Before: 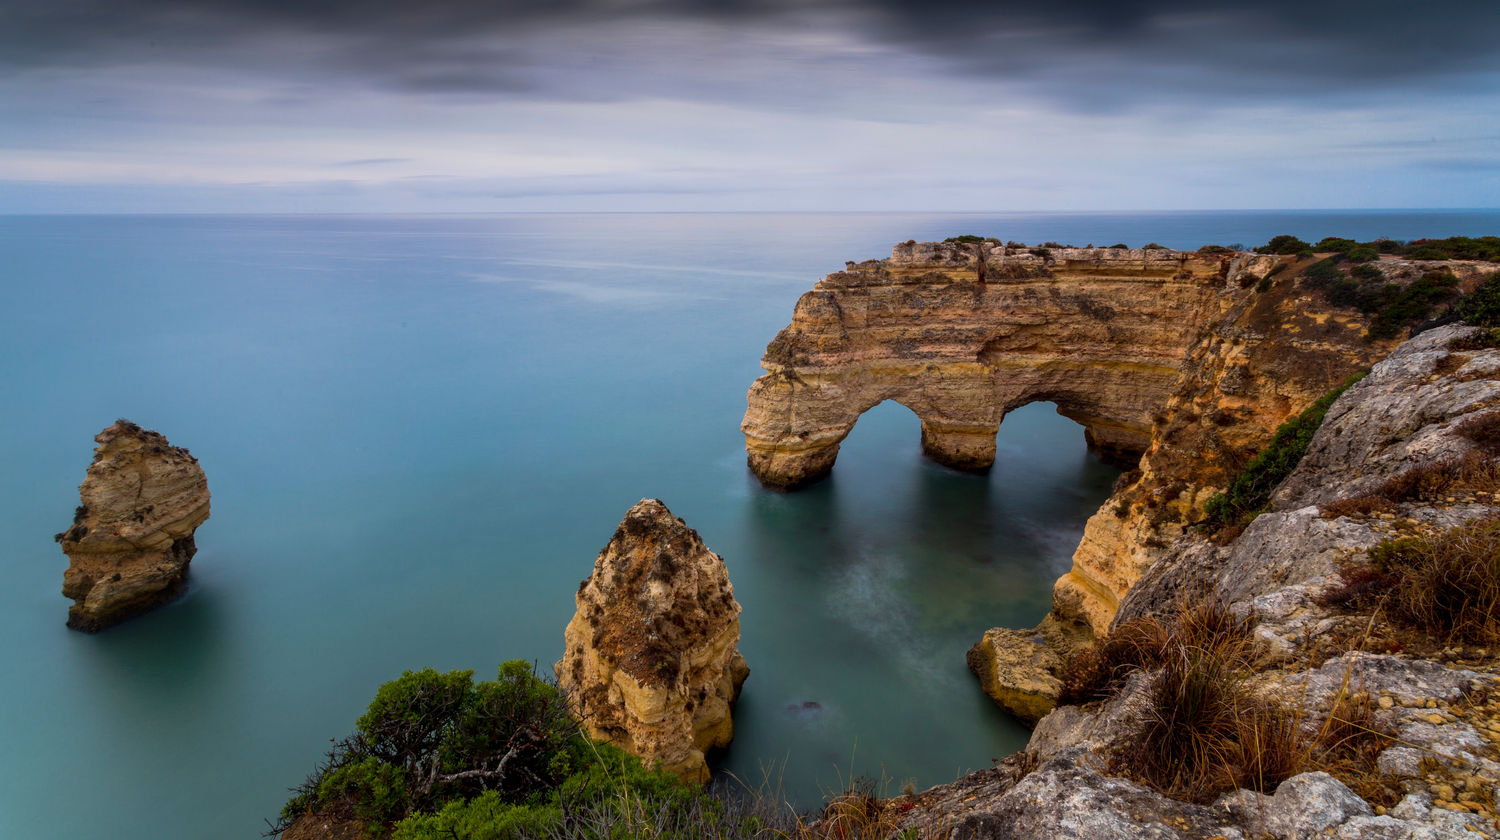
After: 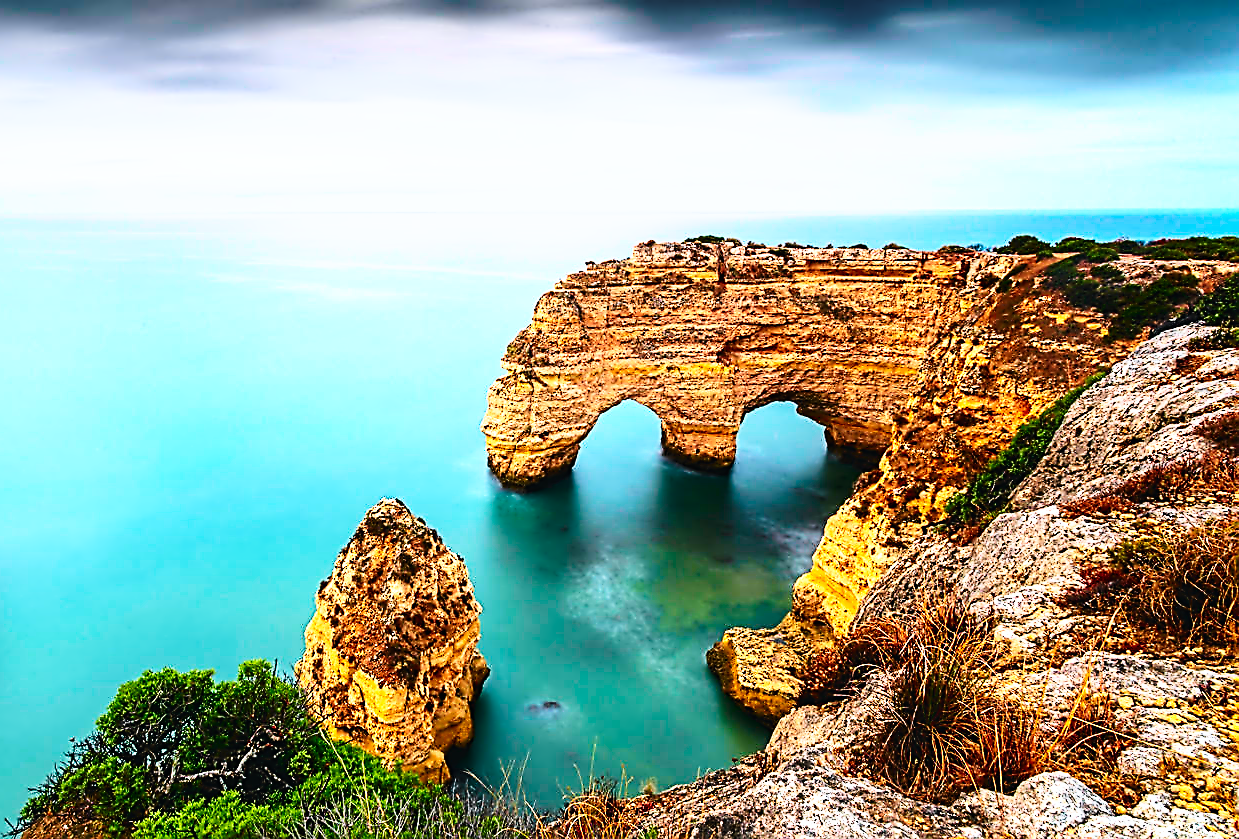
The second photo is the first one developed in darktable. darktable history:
crop: left 17.362%, bottom 0.023%
sharpen: on, module defaults
exposure: black level correction -0.007, exposure 0.07 EV, compensate highlight preservation false
contrast equalizer: y [[0.5, 0.5, 0.5, 0.515, 0.749, 0.84], [0.5 ×6], [0.5 ×6], [0, 0, 0, 0.001, 0.067, 0.262], [0 ×6]]
tone curve: curves: ch0 [(0, 0) (0.051, 0.047) (0.102, 0.099) (0.258, 0.29) (0.442, 0.527) (0.695, 0.804) (0.88, 0.952) (1, 1)]; ch1 [(0, 0) (0.339, 0.298) (0.402, 0.363) (0.444, 0.415) (0.485, 0.469) (0.494, 0.493) (0.504, 0.501) (0.525, 0.534) (0.555, 0.593) (0.594, 0.648) (1, 1)]; ch2 [(0, 0) (0.48, 0.48) (0.504, 0.5) (0.535, 0.557) (0.581, 0.623) (0.649, 0.683) (0.824, 0.815) (1, 1)], color space Lab, independent channels, preserve colors none
base curve: curves: ch0 [(0, 0) (0.007, 0.004) (0.027, 0.03) (0.046, 0.07) (0.207, 0.54) (0.442, 0.872) (0.673, 0.972) (1, 1)], preserve colors none
color balance rgb: shadows lift › luminance -7.972%, shadows lift › chroma 2.189%, shadows lift › hue 165.26°, highlights gain › luminance 14.842%, linear chroma grading › shadows -7.6%, linear chroma grading › global chroma 9.839%, perceptual saturation grading › global saturation 19.636%
